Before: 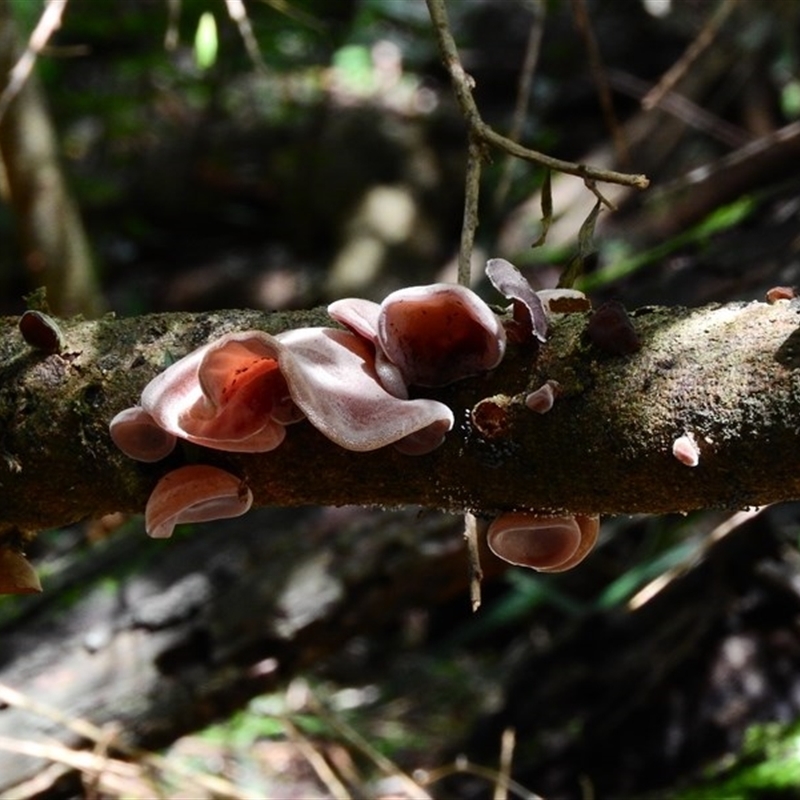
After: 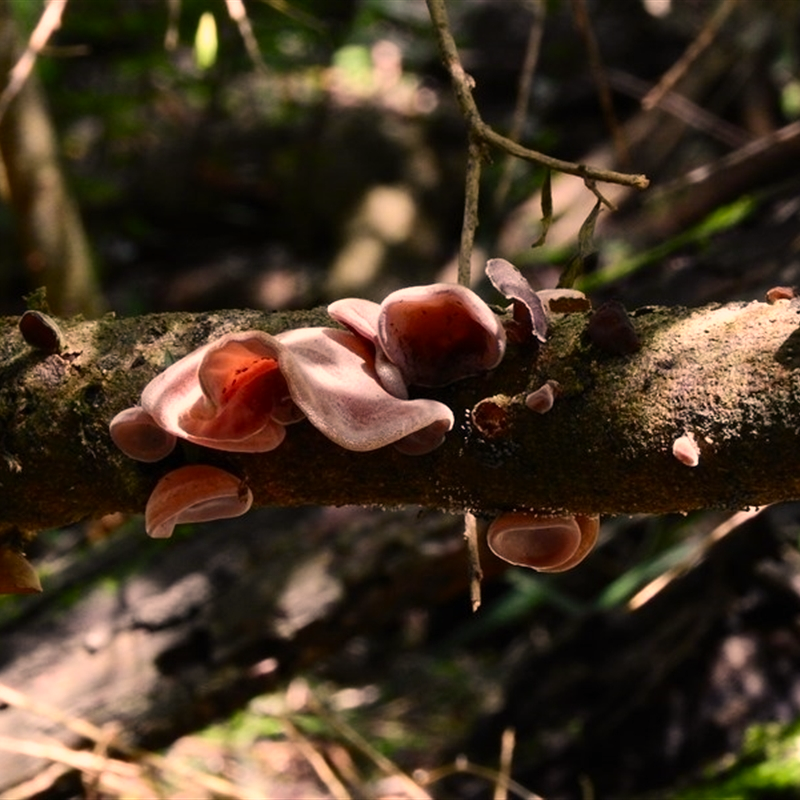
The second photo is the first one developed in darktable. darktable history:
color correction: highlights a* 17.7, highlights b* 18.73
